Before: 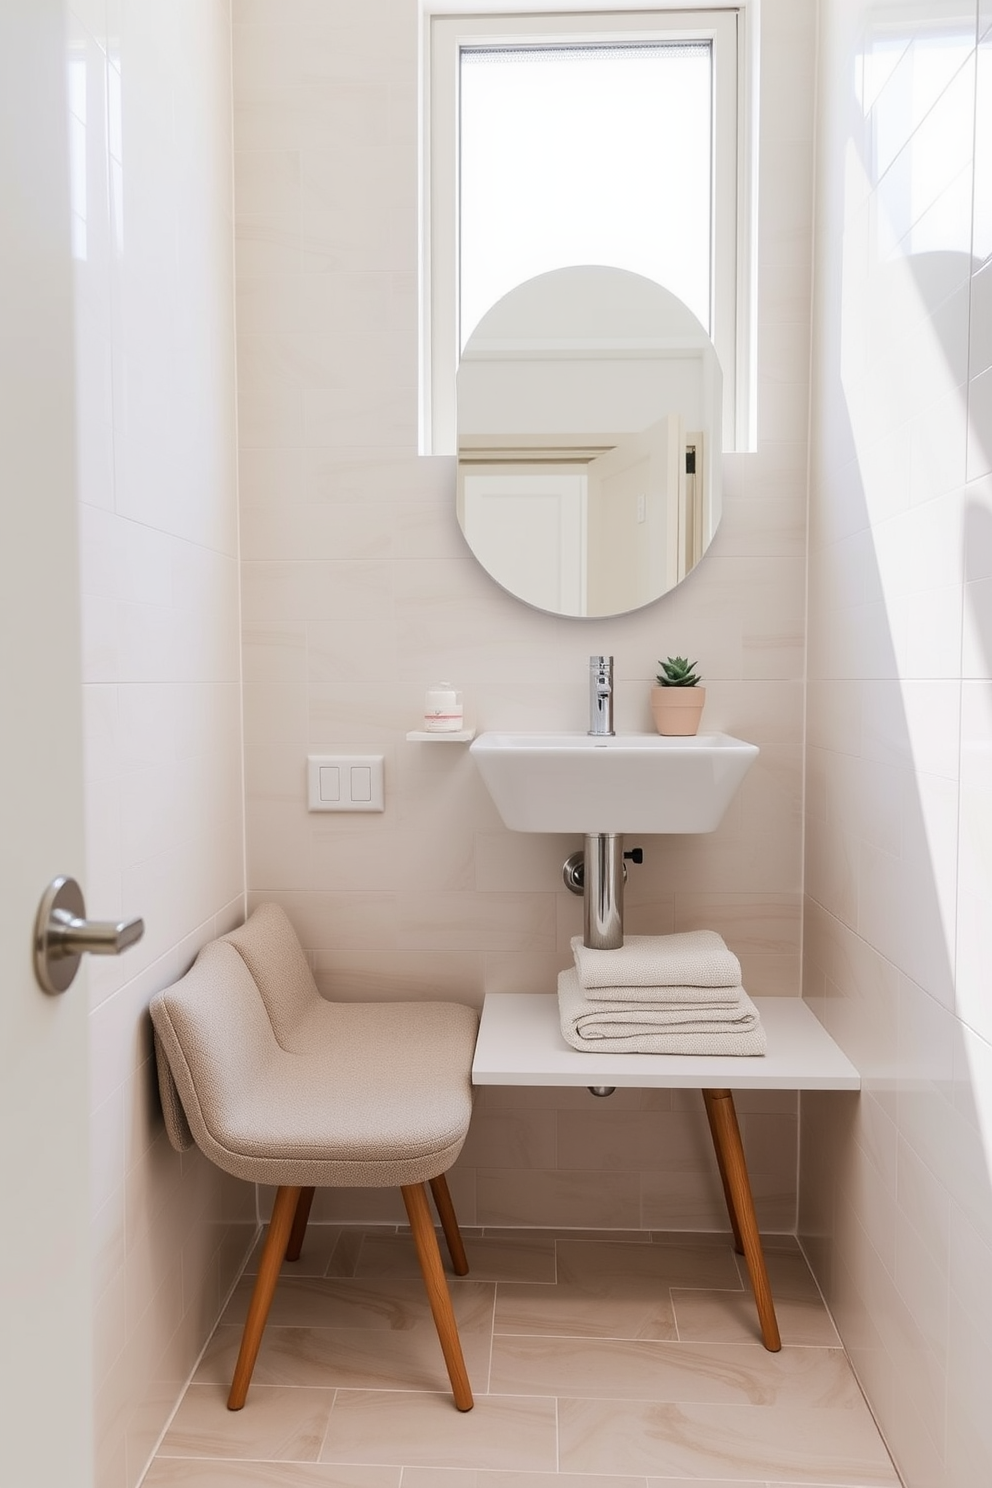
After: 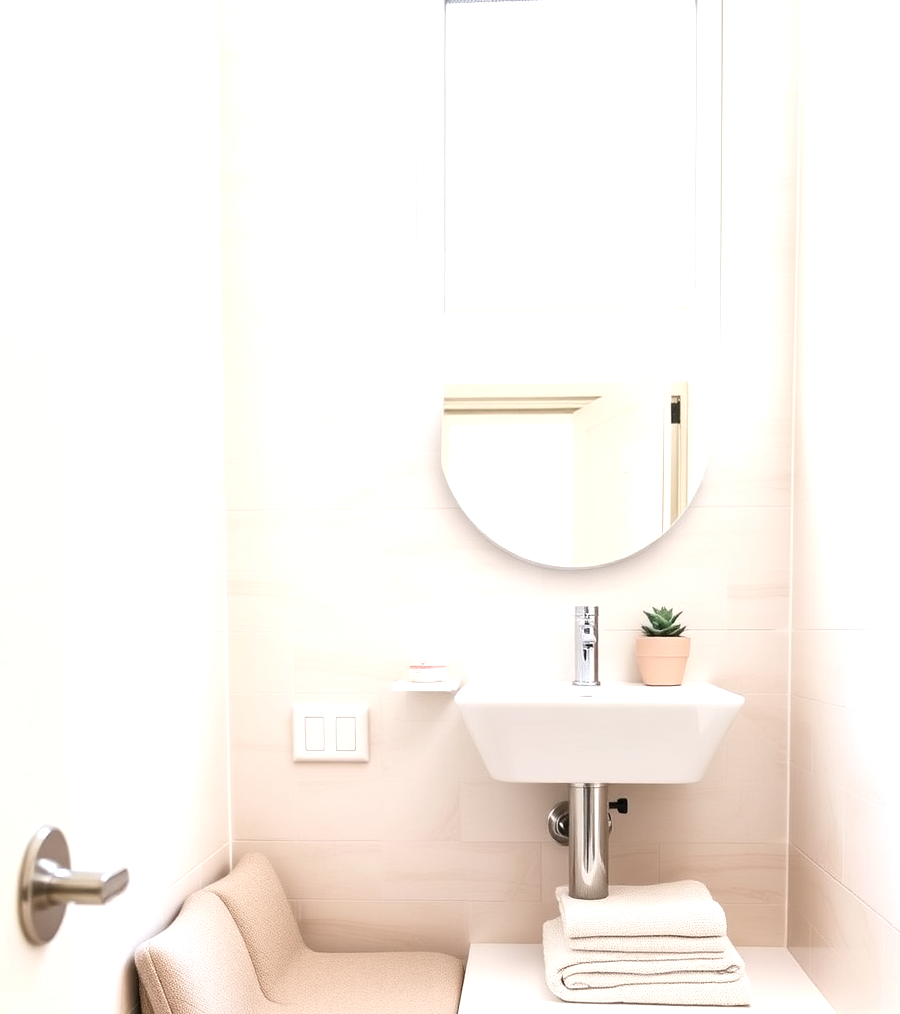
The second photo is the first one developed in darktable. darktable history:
crop: left 1.591%, top 3.379%, right 7.626%, bottom 28.429%
exposure: exposure 0.913 EV, compensate highlight preservation false
